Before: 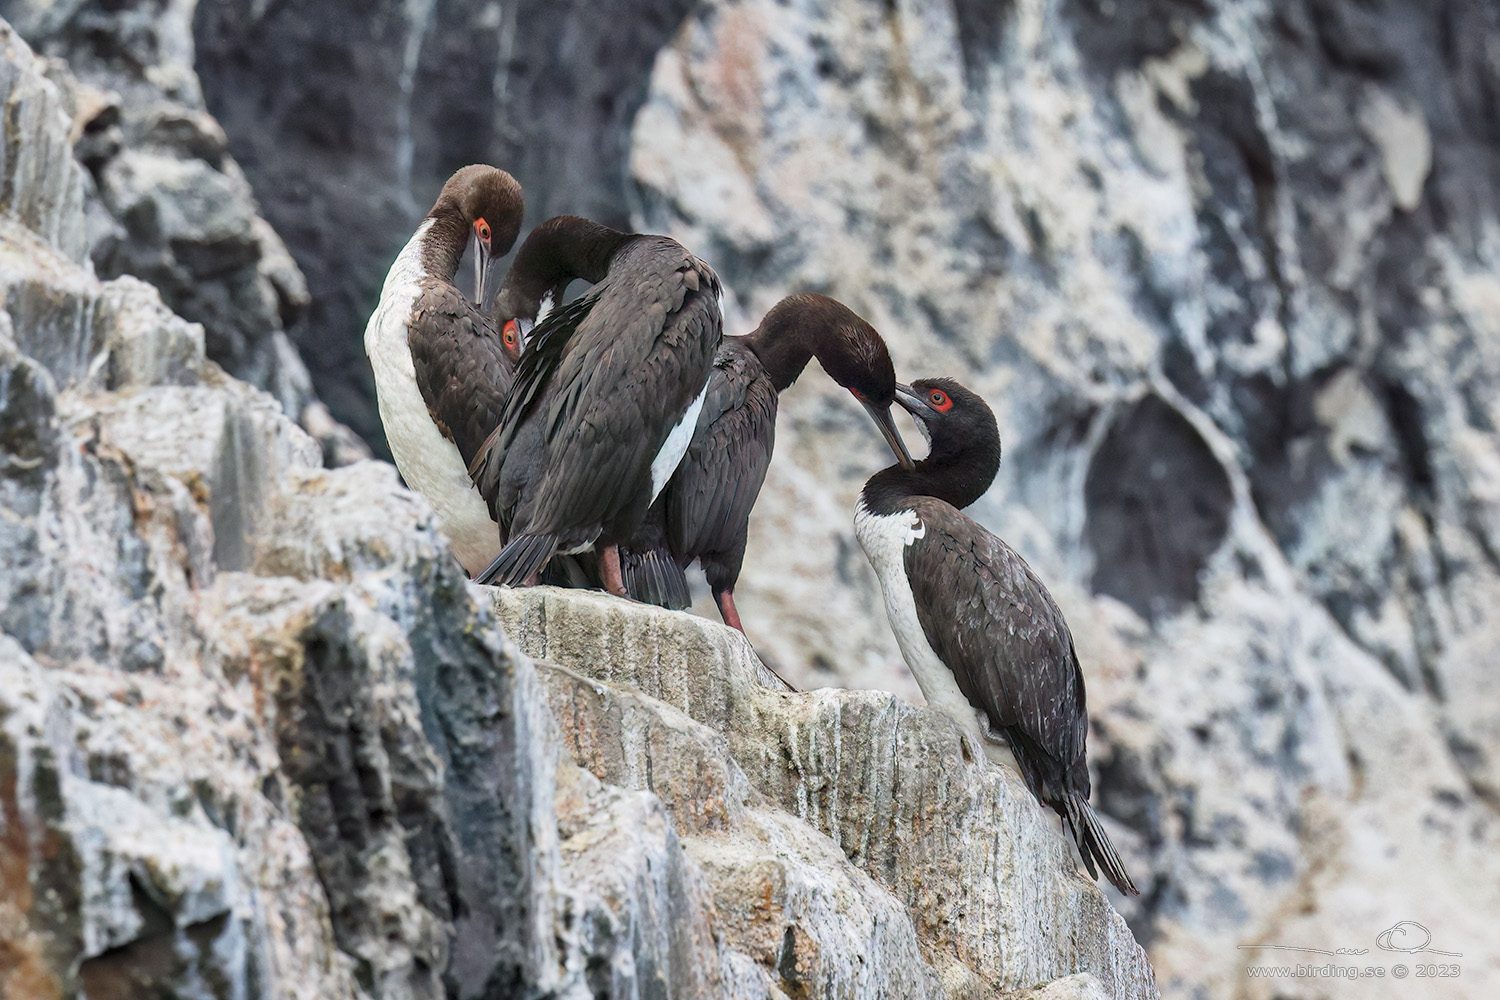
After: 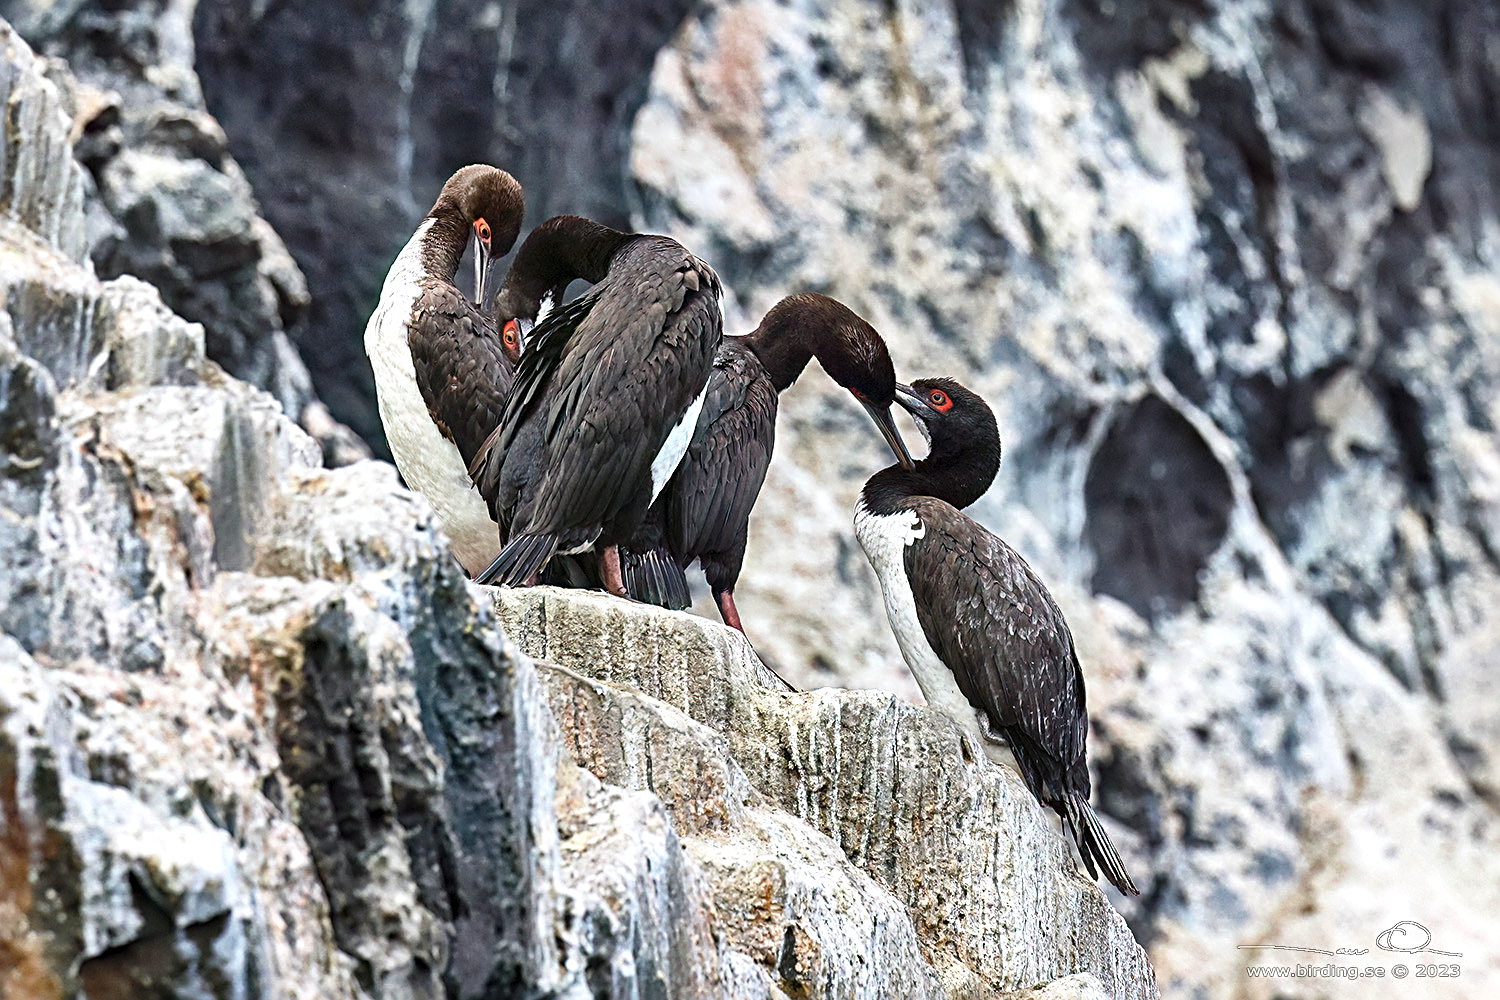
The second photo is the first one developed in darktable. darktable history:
color balance rgb: shadows lift › luminance -20%, power › hue 72.24°, highlights gain › luminance 15%, global offset › hue 171.6°, perceptual saturation grading › highlights -15%, perceptual saturation grading › shadows 25%, global vibrance 30%, contrast 10%
sharpen: radius 3.025, amount 0.757
